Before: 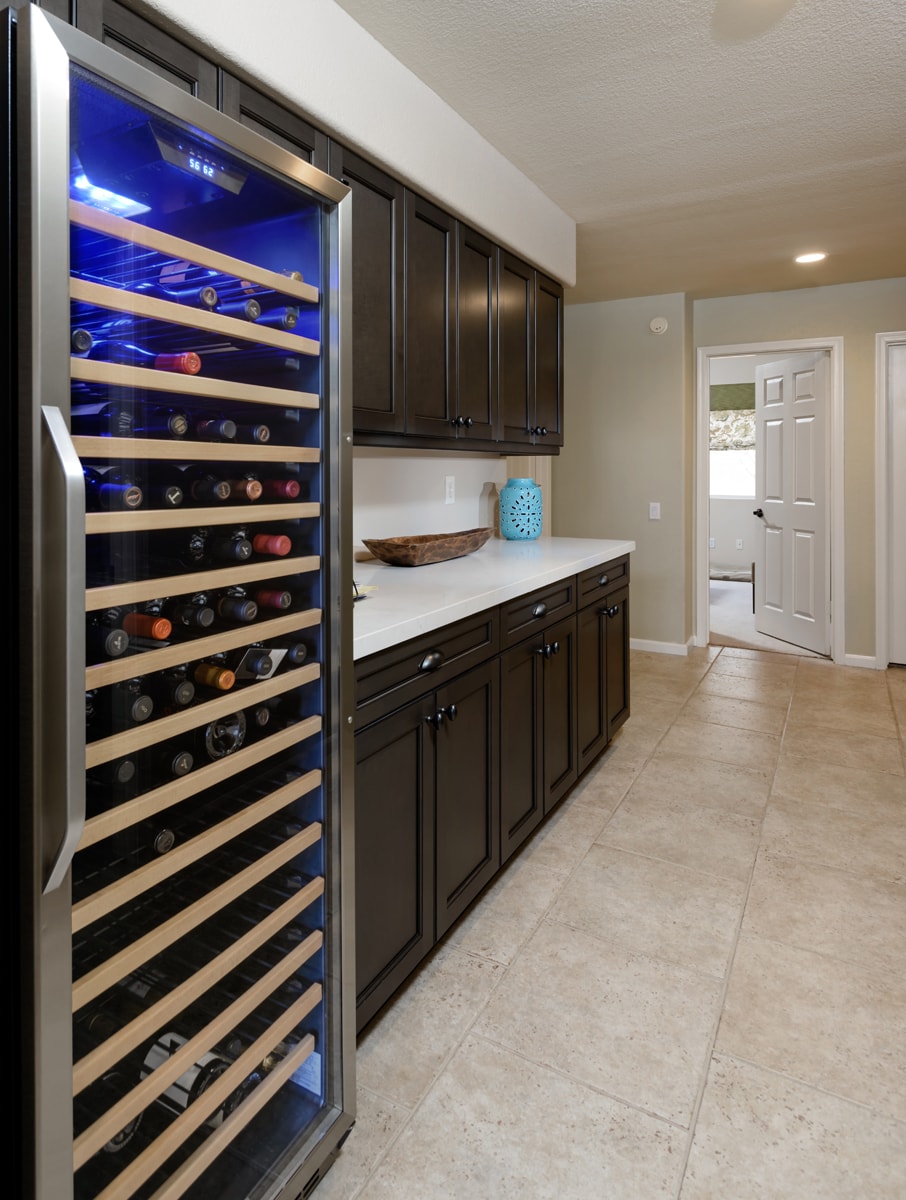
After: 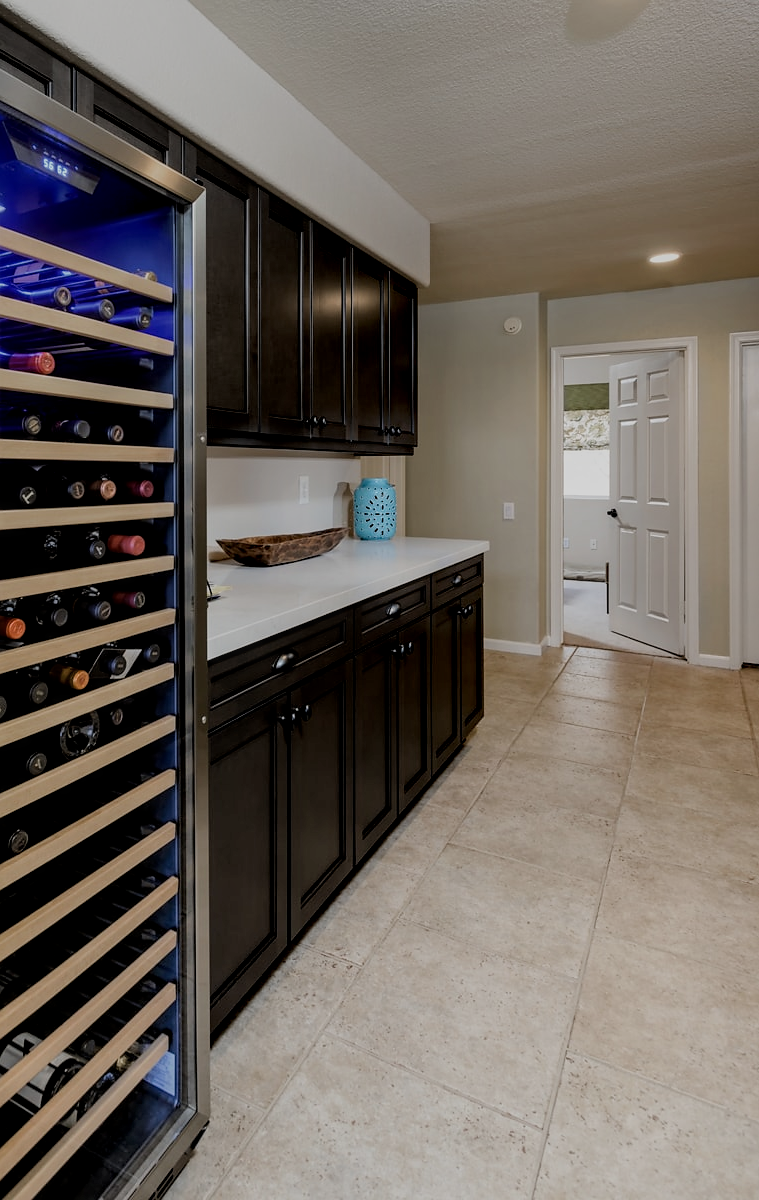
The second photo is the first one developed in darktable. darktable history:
crop: left 16.145%
graduated density: on, module defaults
local contrast: detail 130%
sharpen: radius 1, threshold 1
exposure: black level correction 0.005, exposure 0.001 EV, compensate highlight preservation false
filmic rgb: black relative exposure -7.65 EV, white relative exposure 4.56 EV, hardness 3.61
